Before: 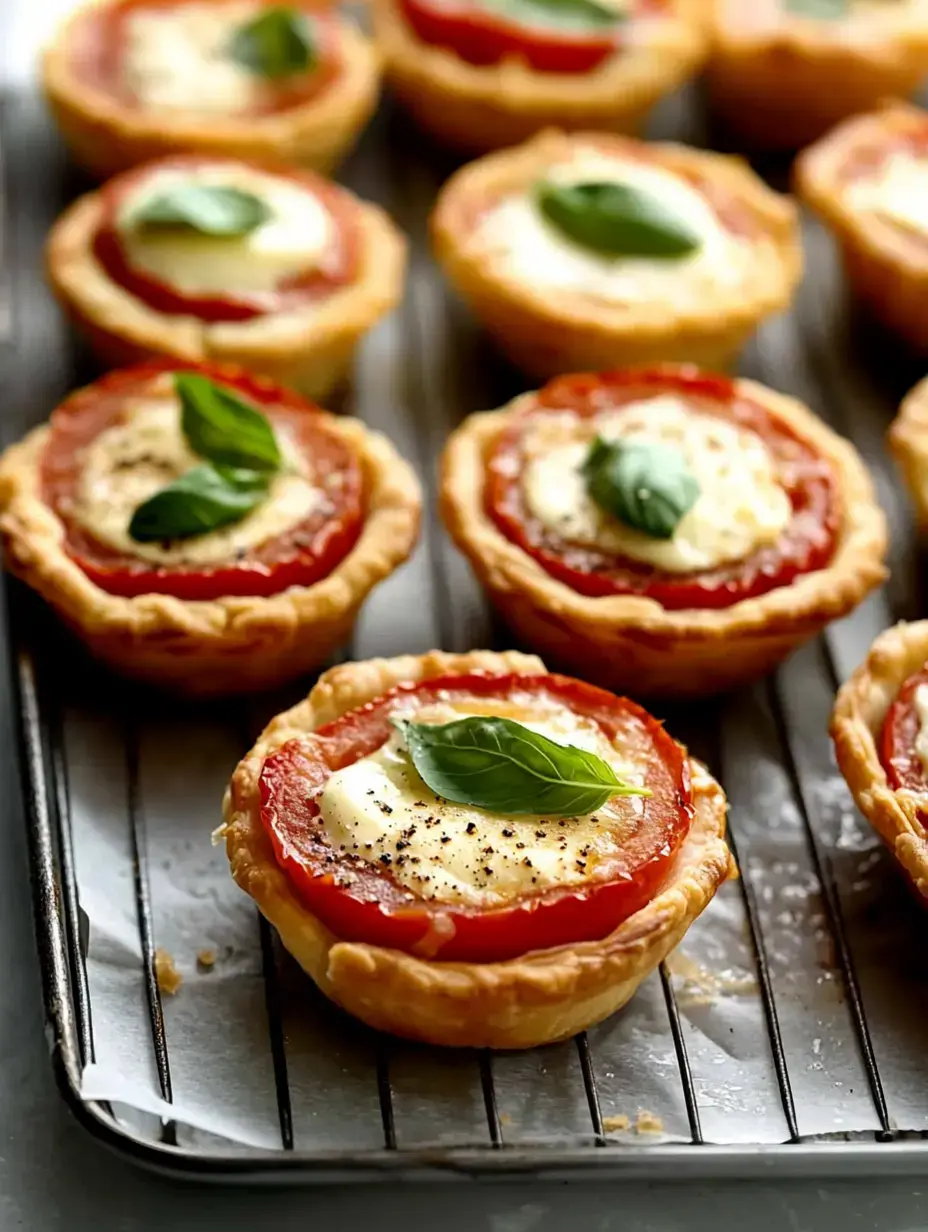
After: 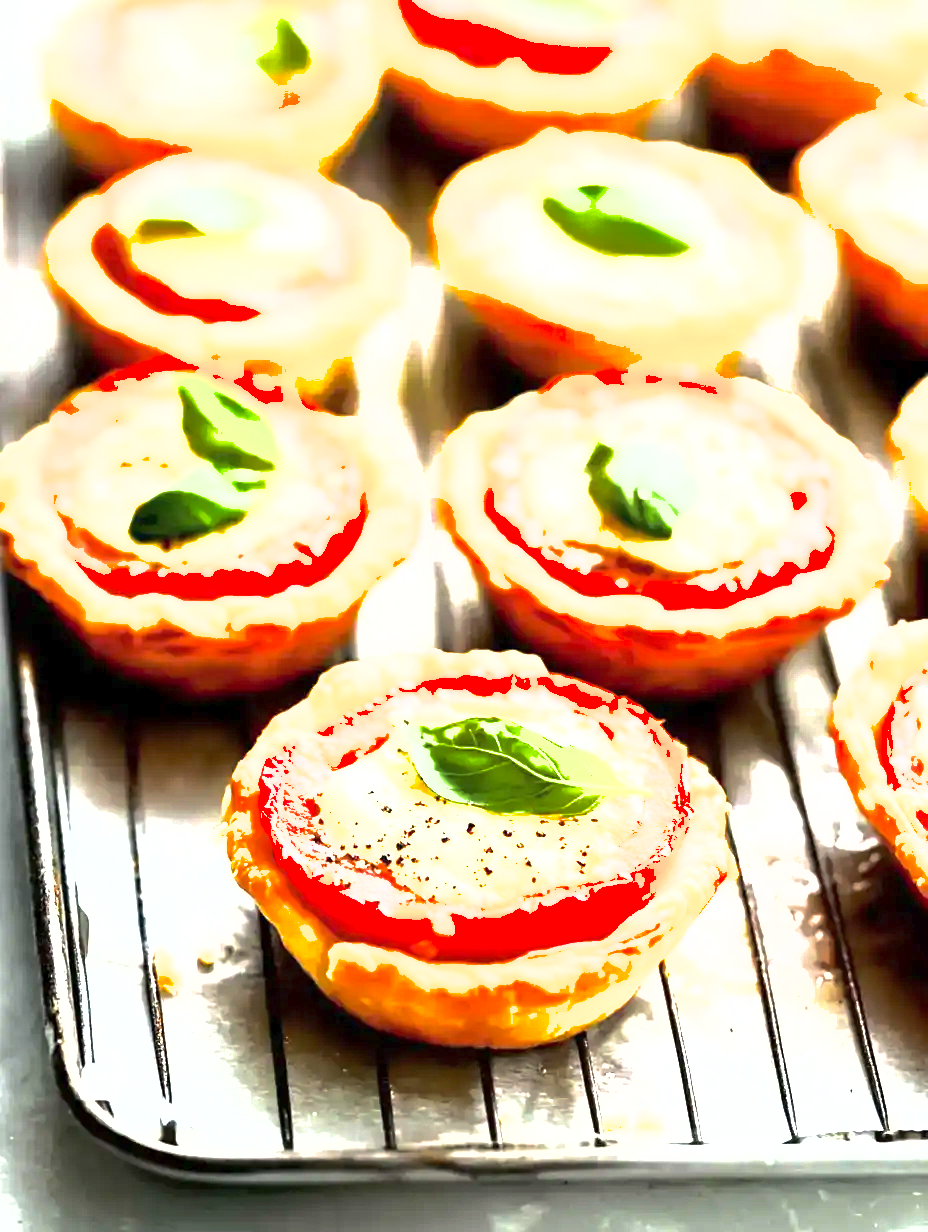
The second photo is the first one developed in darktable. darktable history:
exposure: exposure 2.177 EV, compensate highlight preservation false
shadows and highlights: on, module defaults
tone equalizer: -8 EV -1.06 EV, -7 EV -1.05 EV, -6 EV -0.838 EV, -5 EV -0.611 EV, -3 EV 0.603 EV, -2 EV 0.846 EV, -1 EV 1.01 EV, +0 EV 1.08 EV, edges refinement/feathering 500, mask exposure compensation -1.57 EV, preserve details no
